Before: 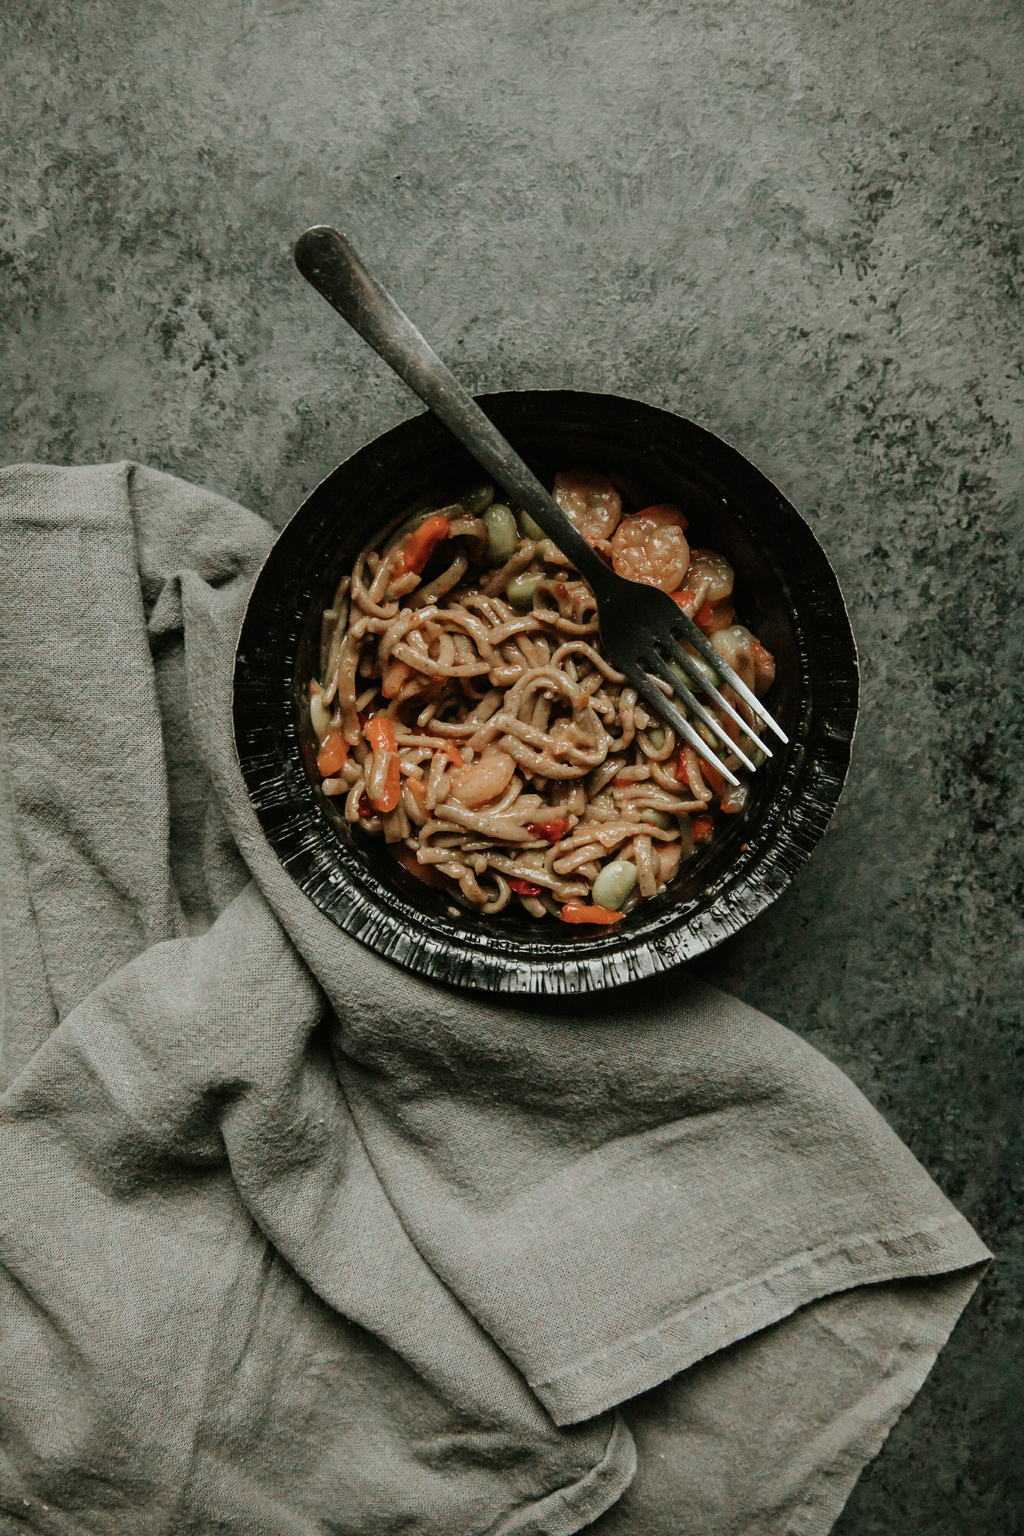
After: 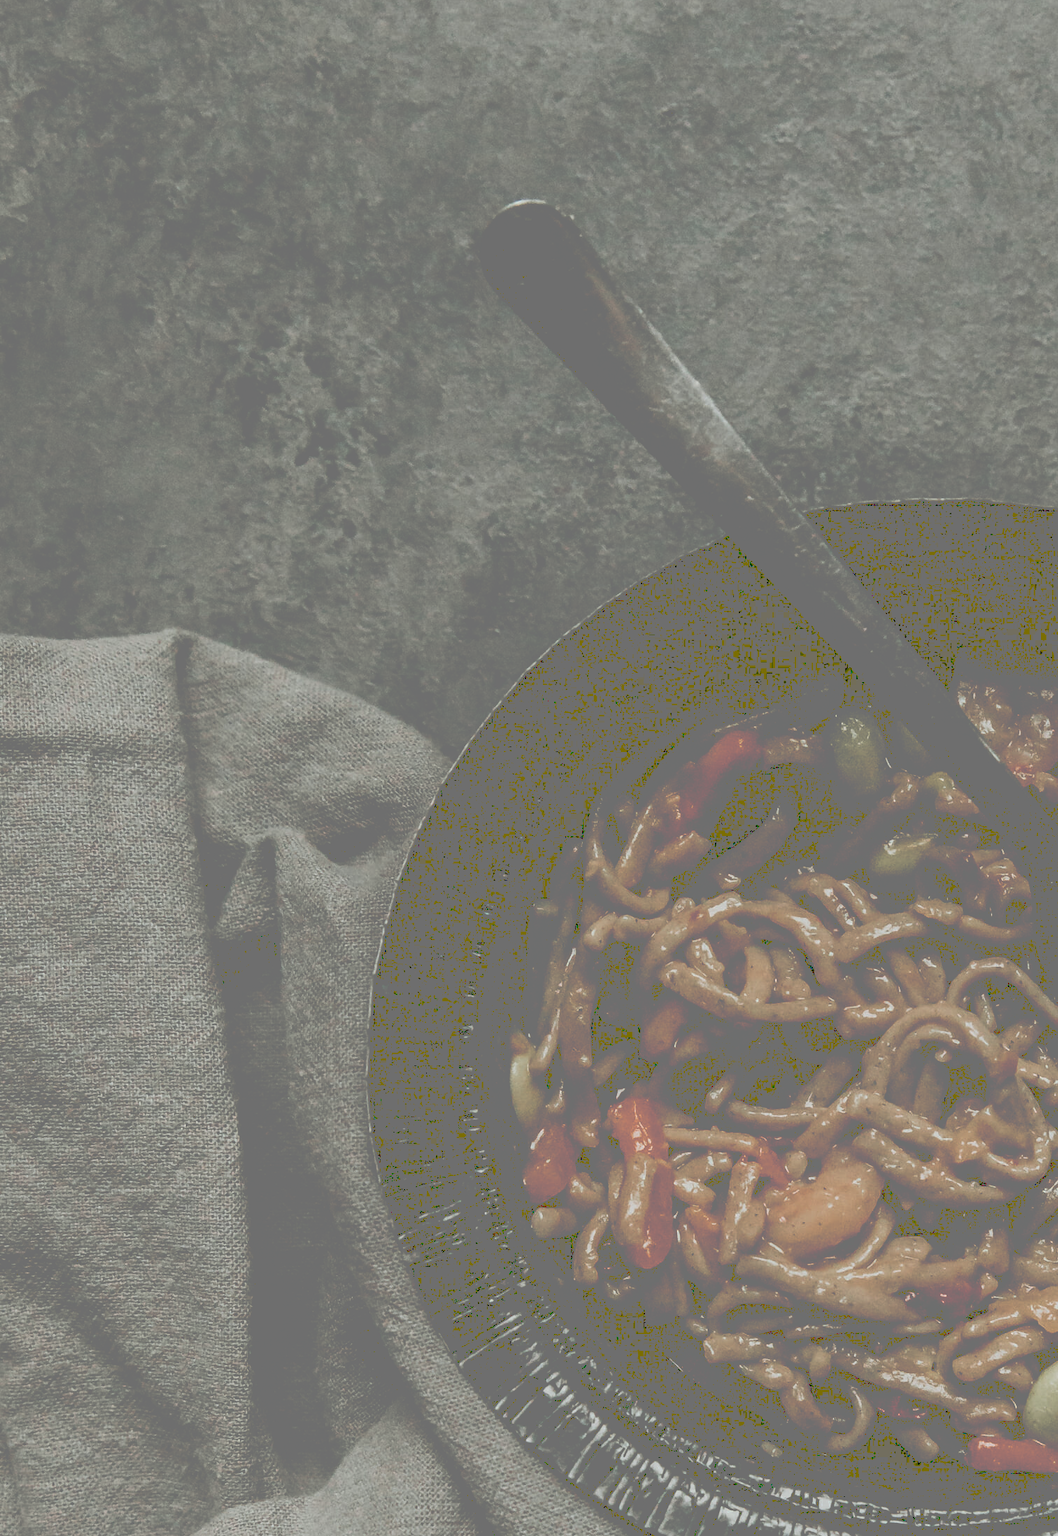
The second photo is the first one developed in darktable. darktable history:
color balance rgb: linear chroma grading › global chroma 14.408%, perceptual saturation grading › global saturation 25.353%, perceptual brilliance grading › highlights 3.419%, perceptual brilliance grading › mid-tones -17.173%, perceptual brilliance grading › shadows -40.895%, global vibrance 4.792%
crop and rotate: left 3.027%, top 7.534%, right 40.242%, bottom 37.561%
tone curve: curves: ch0 [(0, 0) (0.003, 0.464) (0.011, 0.464) (0.025, 0.464) (0.044, 0.464) (0.069, 0.464) (0.1, 0.463) (0.136, 0.463) (0.177, 0.464) (0.224, 0.469) (0.277, 0.482) (0.335, 0.501) (0.399, 0.53) (0.468, 0.567) (0.543, 0.61) (0.623, 0.663) (0.709, 0.718) (0.801, 0.779) (0.898, 0.842) (1, 1)], preserve colors none
